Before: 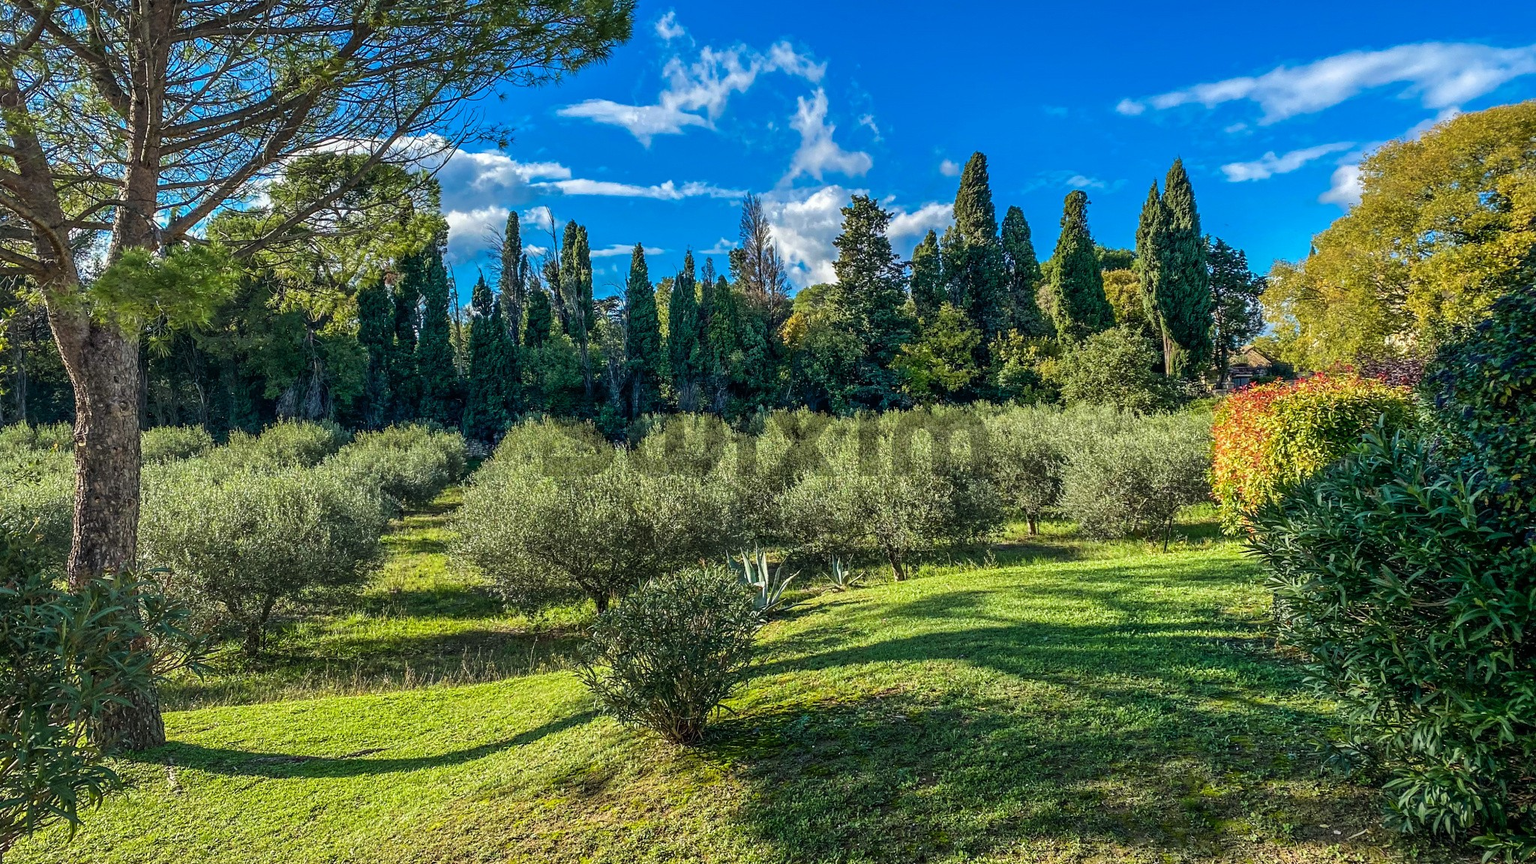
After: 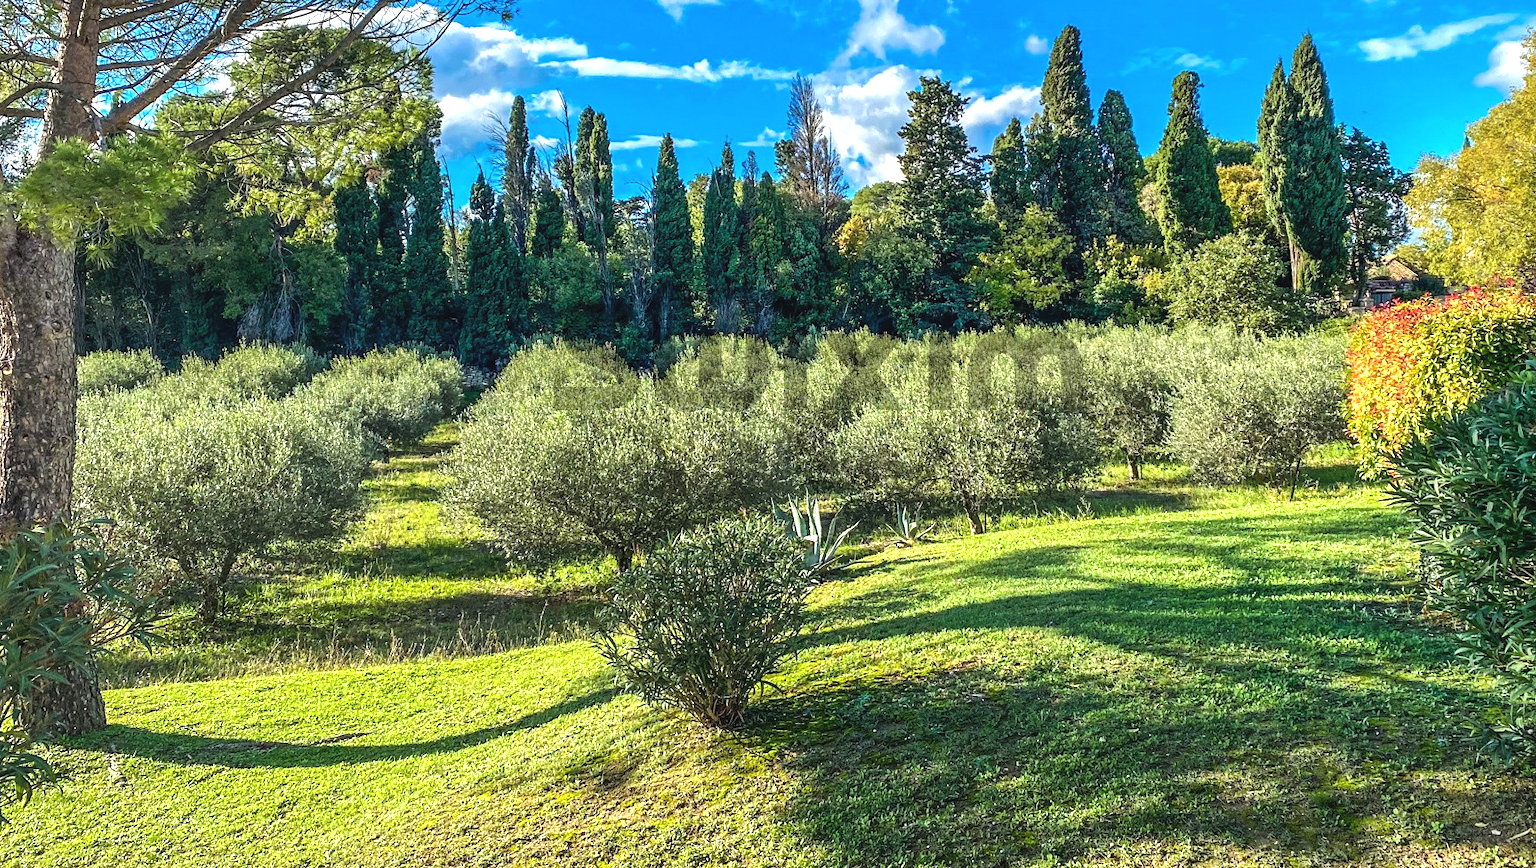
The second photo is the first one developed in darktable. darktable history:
exposure: black level correction -0.002, exposure 0.713 EV, compensate highlight preservation false
crop and rotate: left 4.973%, top 15.147%, right 10.664%
